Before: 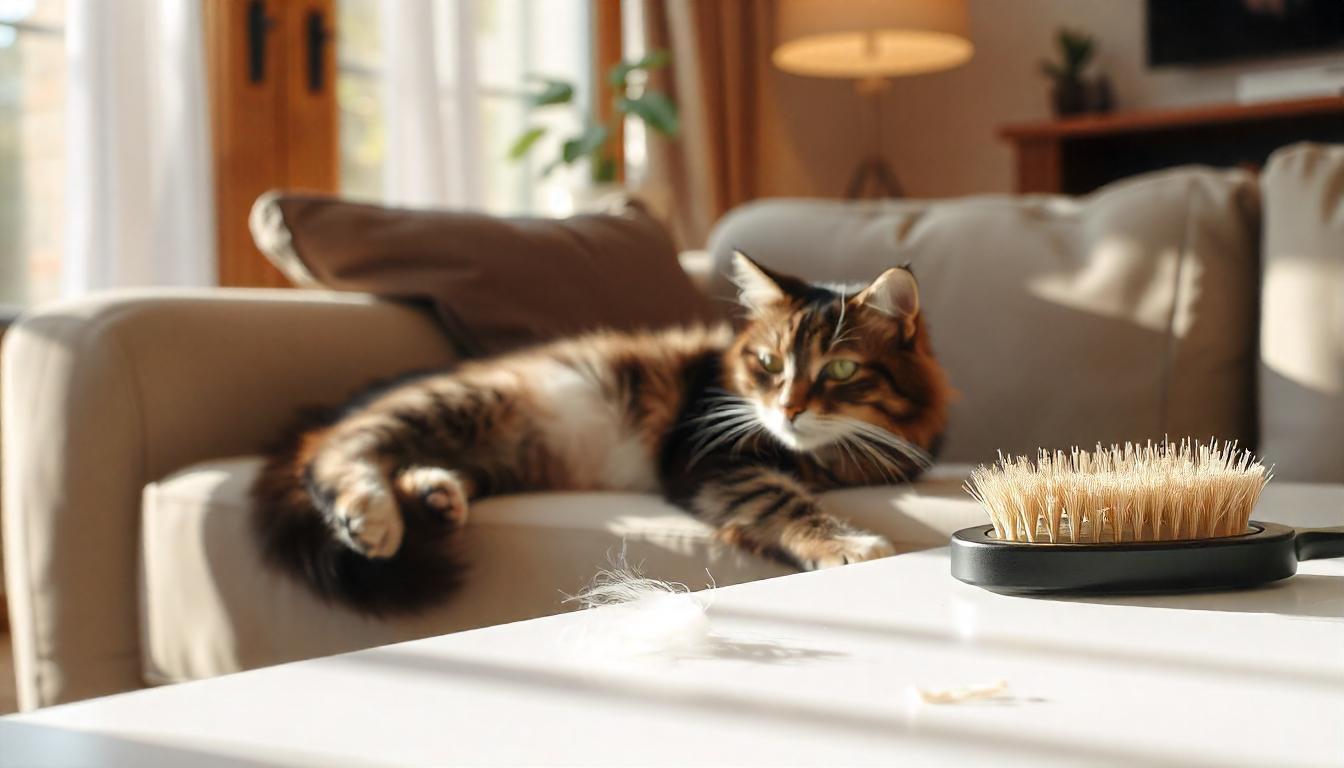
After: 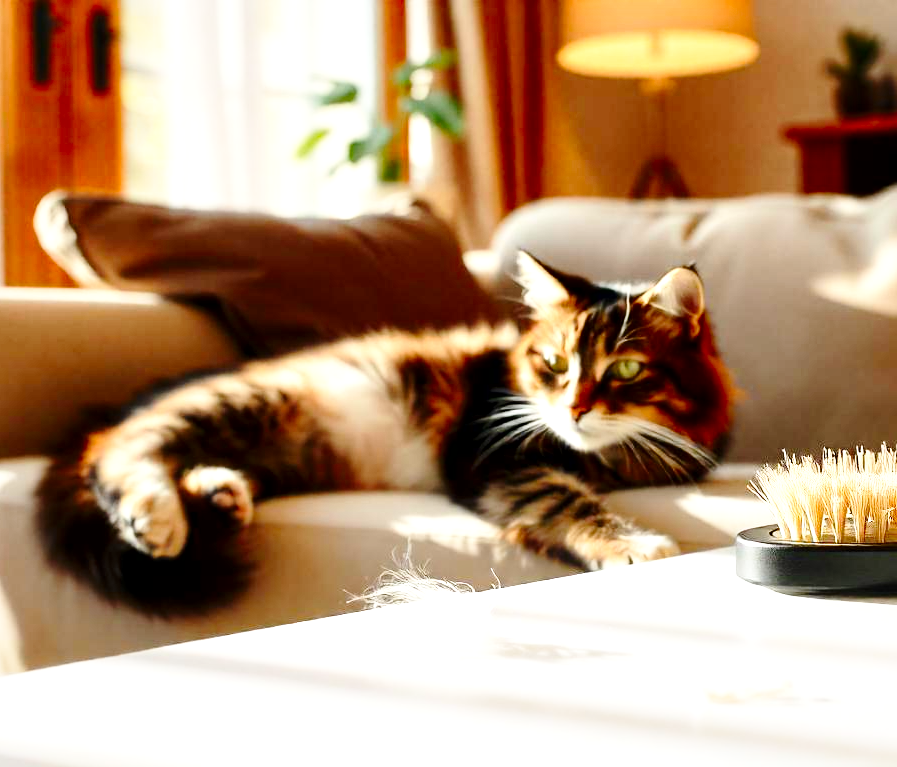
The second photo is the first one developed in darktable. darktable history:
crop and rotate: left 16.04%, right 17.188%
exposure: compensate exposure bias true, compensate highlight preservation false
base curve: curves: ch0 [(0, 0) (0.028, 0.03) (0.121, 0.232) (0.46, 0.748) (0.859, 0.968) (1, 1)], preserve colors none
local contrast: mode bilateral grid, contrast 99, coarseness 100, detail 165%, midtone range 0.2
contrast brightness saturation: contrast 0.166, saturation 0.32
